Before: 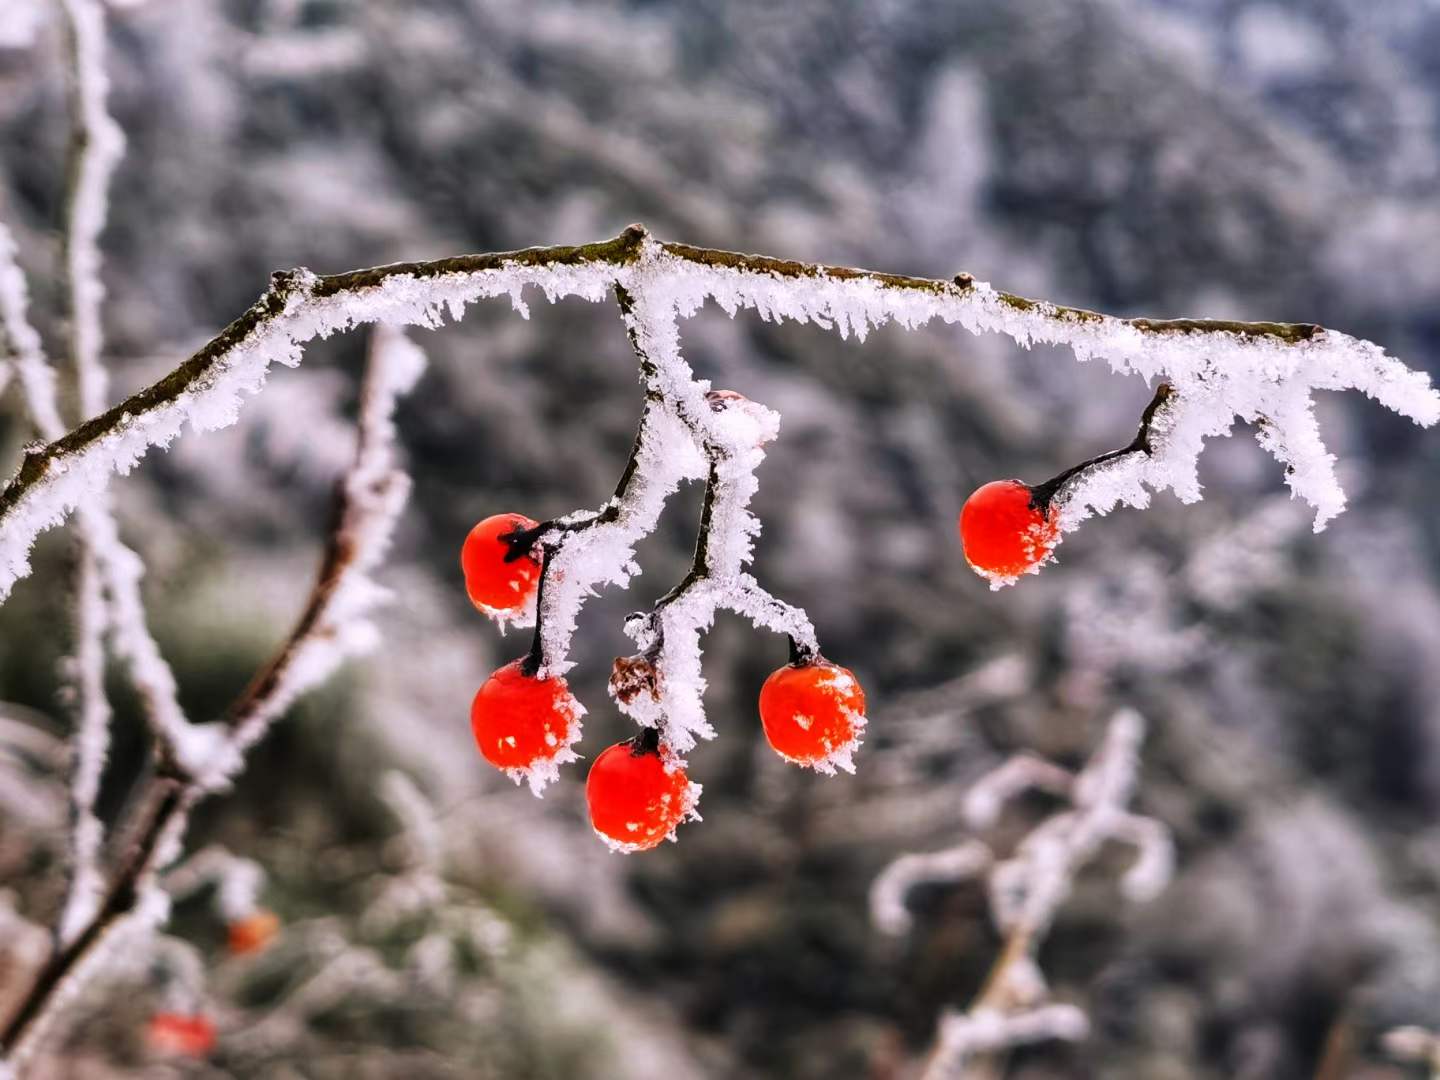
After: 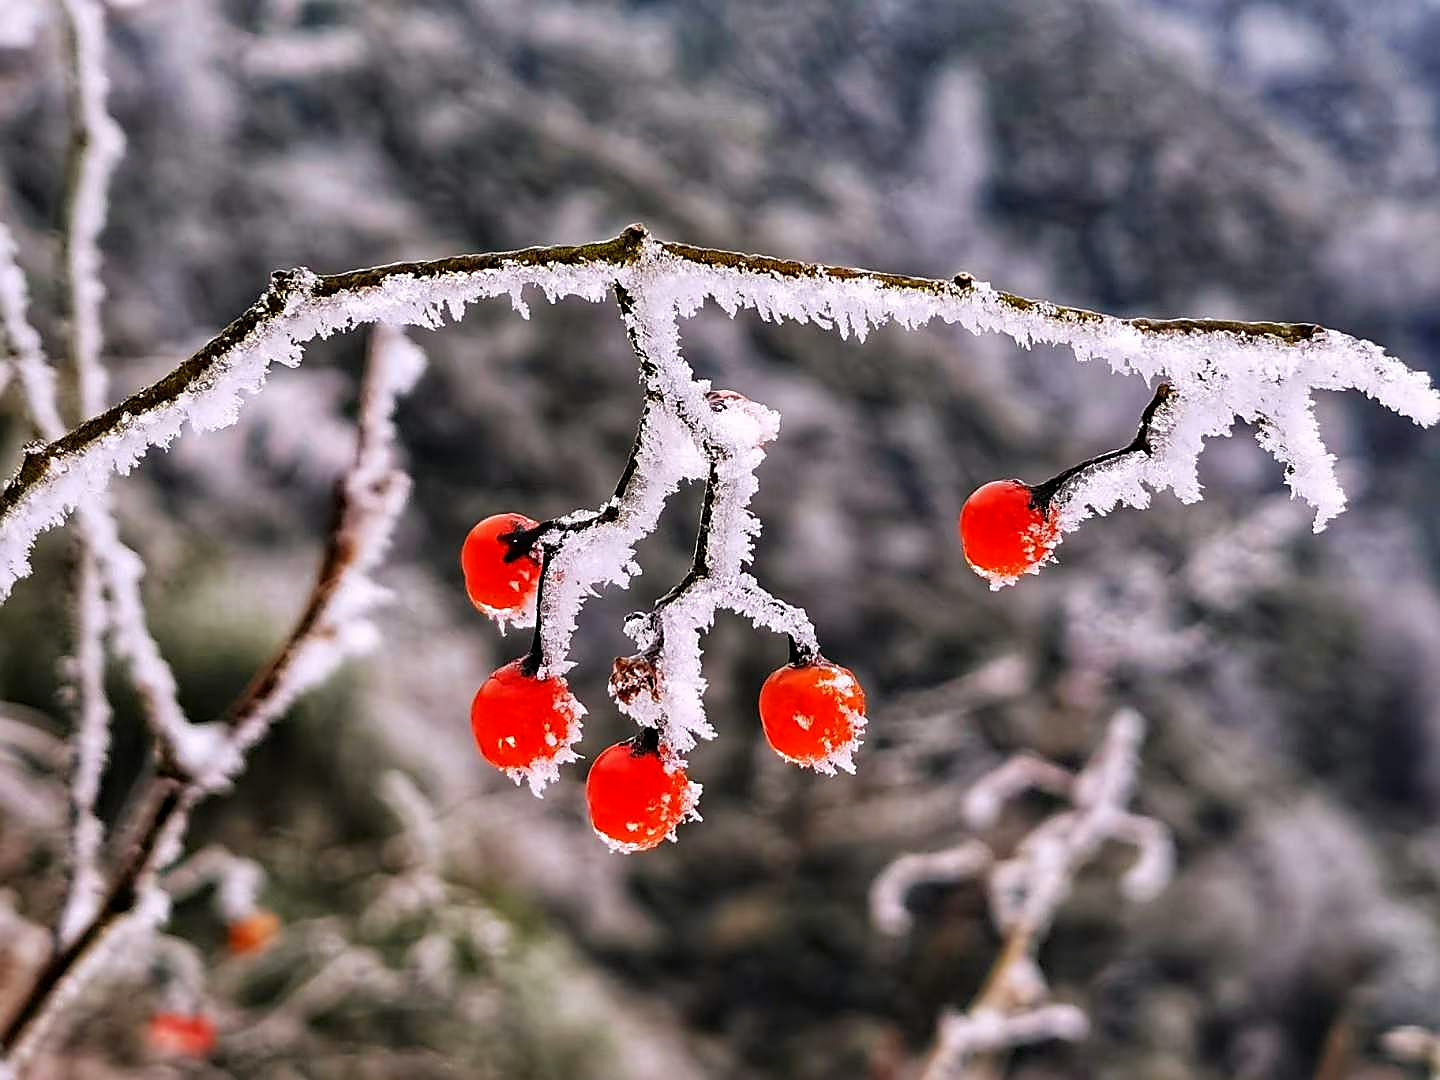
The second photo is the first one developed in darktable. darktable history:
haze removal: compatibility mode true, adaptive false
sharpen: radius 1.4, amount 1.25, threshold 0.7
